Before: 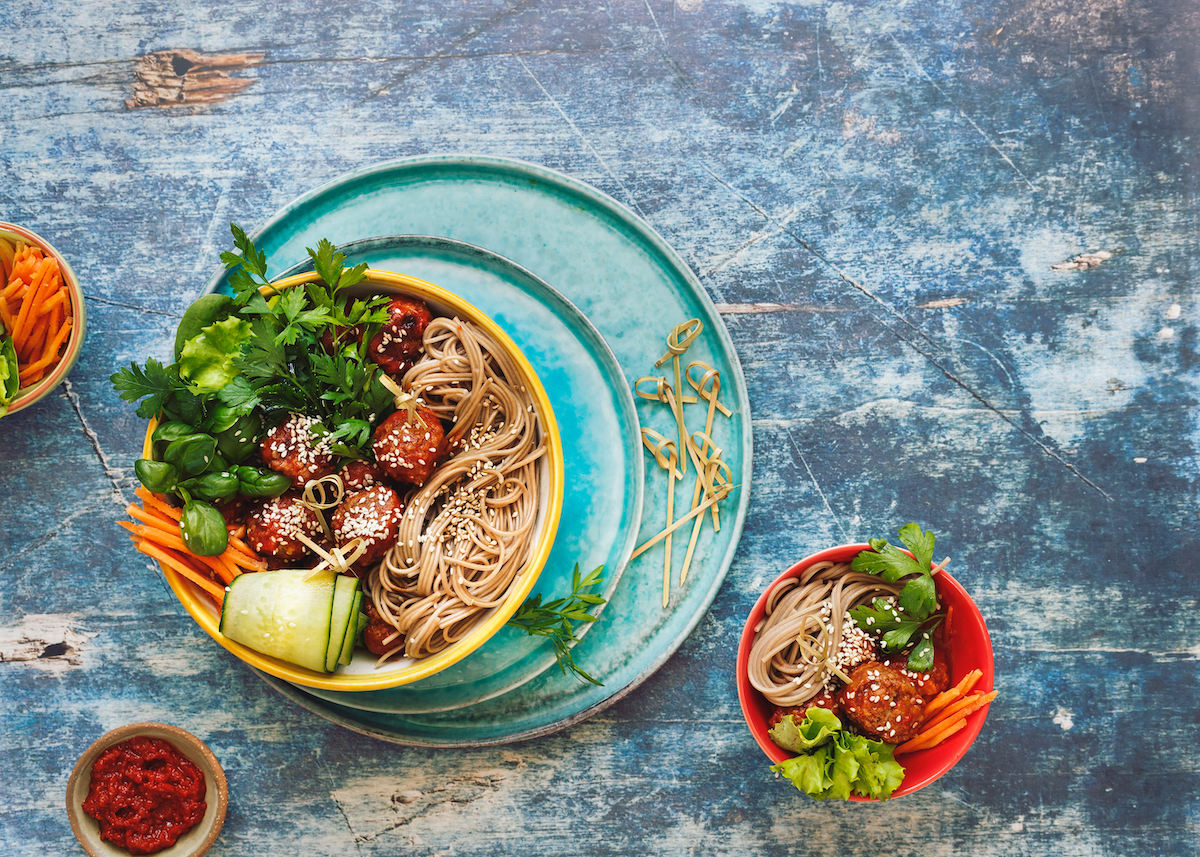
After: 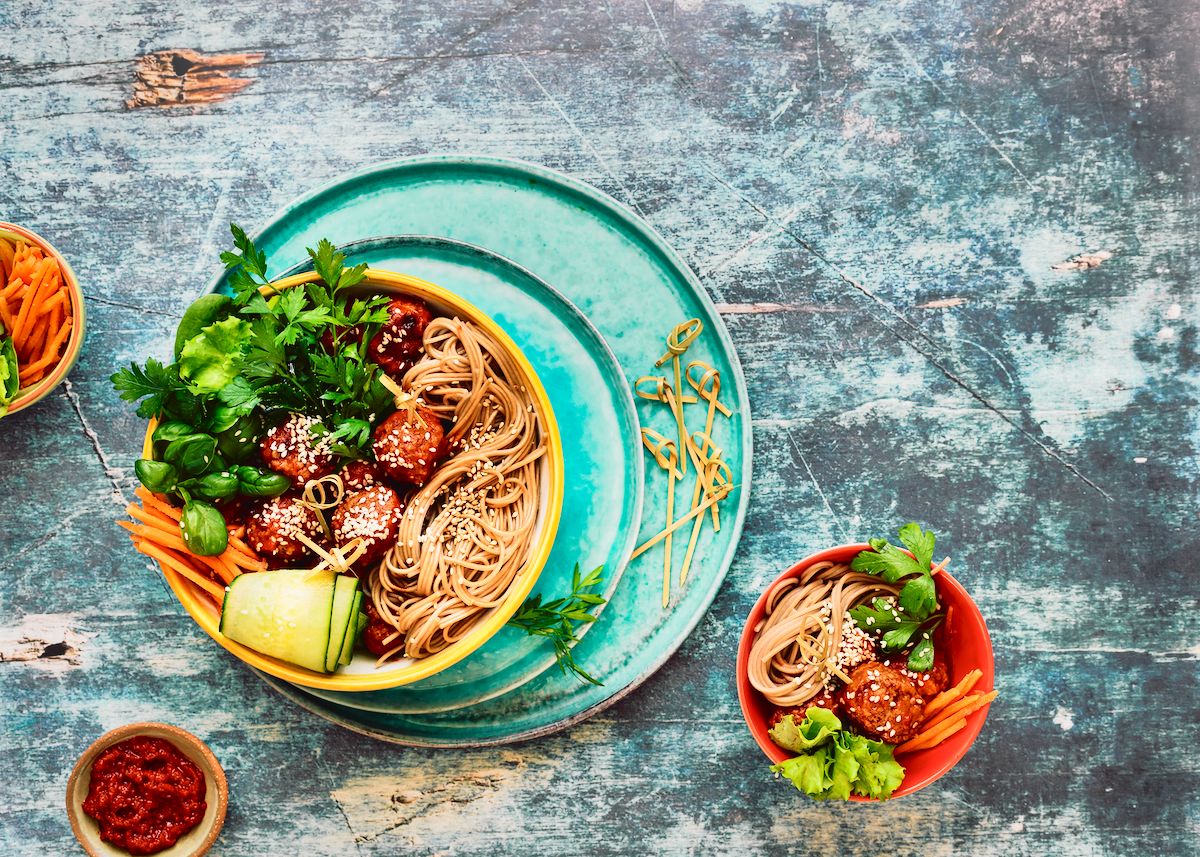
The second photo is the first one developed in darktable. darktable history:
shadows and highlights: low approximation 0.01, soften with gaussian
white balance: red 1, blue 1
tone curve: curves: ch0 [(0, 0.014) (0.17, 0.099) (0.392, 0.438) (0.725, 0.828) (0.872, 0.918) (1, 0.981)]; ch1 [(0, 0) (0.402, 0.36) (0.489, 0.491) (0.5, 0.503) (0.515, 0.52) (0.545, 0.572) (0.615, 0.662) (0.701, 0.725) (1, 1)]; ch2 [(0, 0) (0.42, 0.458) (0.485, 0.499) (0.503, 0.503) (0.531, 0.542) (0.561, 0.594) (0.644, 0.694) (0.717, 0.753) (1, 0.991)], color space Lab, independent channels
